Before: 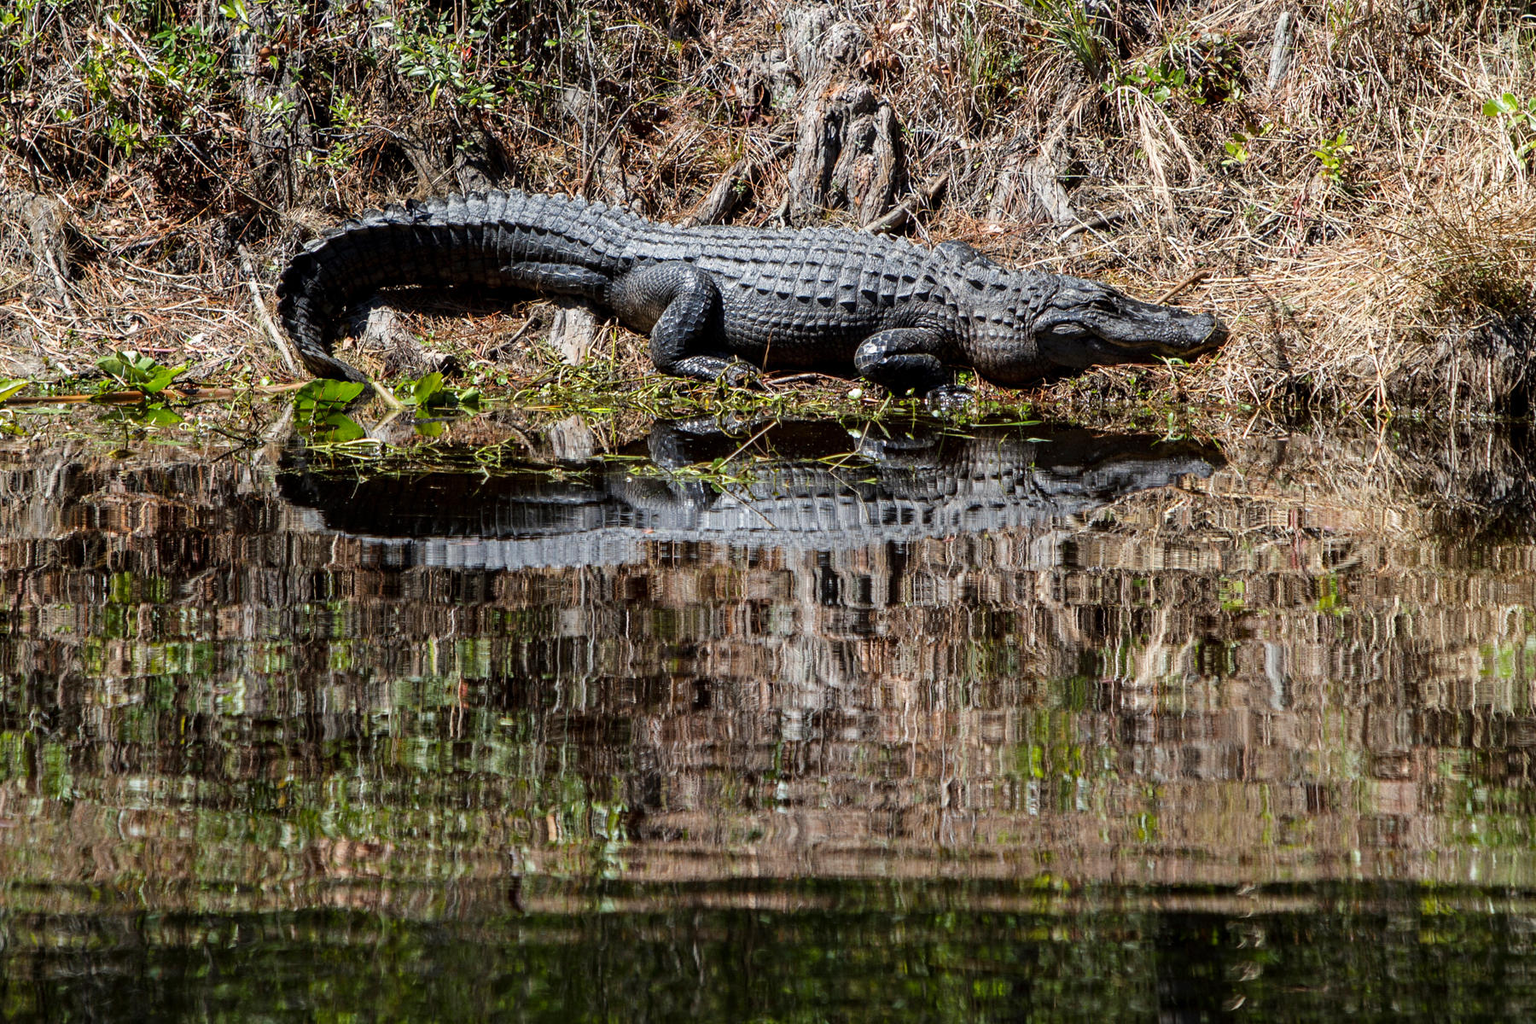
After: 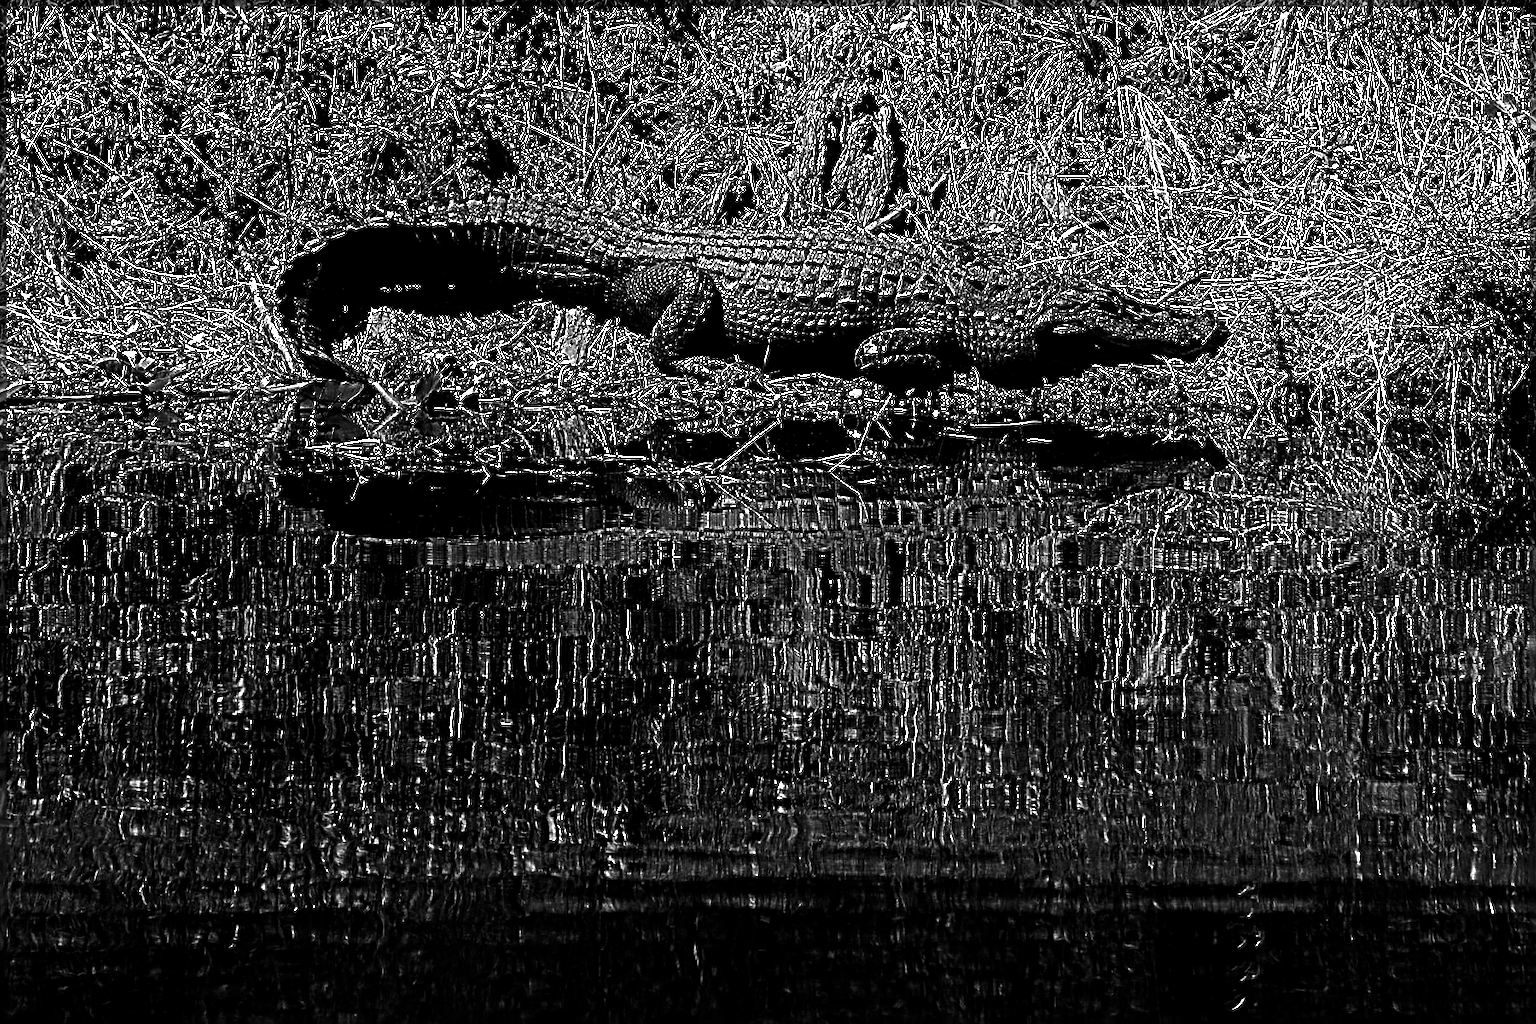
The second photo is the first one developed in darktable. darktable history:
sharpen: radius 3.158, amount 1.731
contrast equalizer: y [[0.439, 0.44, 0.442, 0.457, 0.493, 0.498], [0.5 ×6], [0.5 ×6], [0 ×6], [0 ×6]], mix 0.59
contrast brightness saturation: contrast 0.02, brightness -1, saturation -1
